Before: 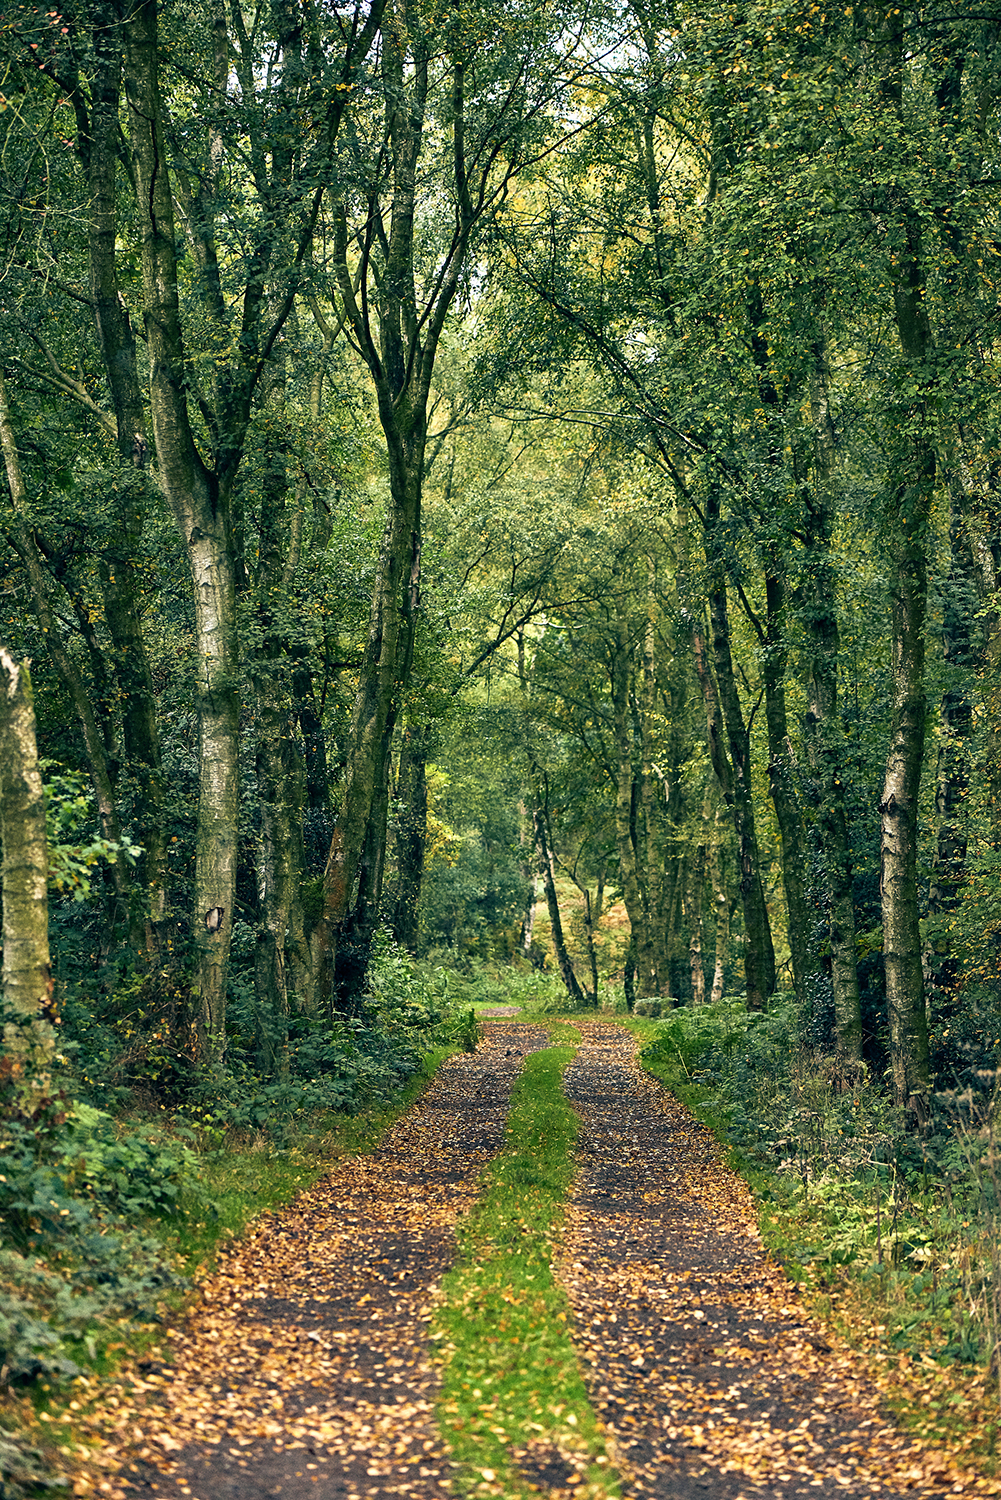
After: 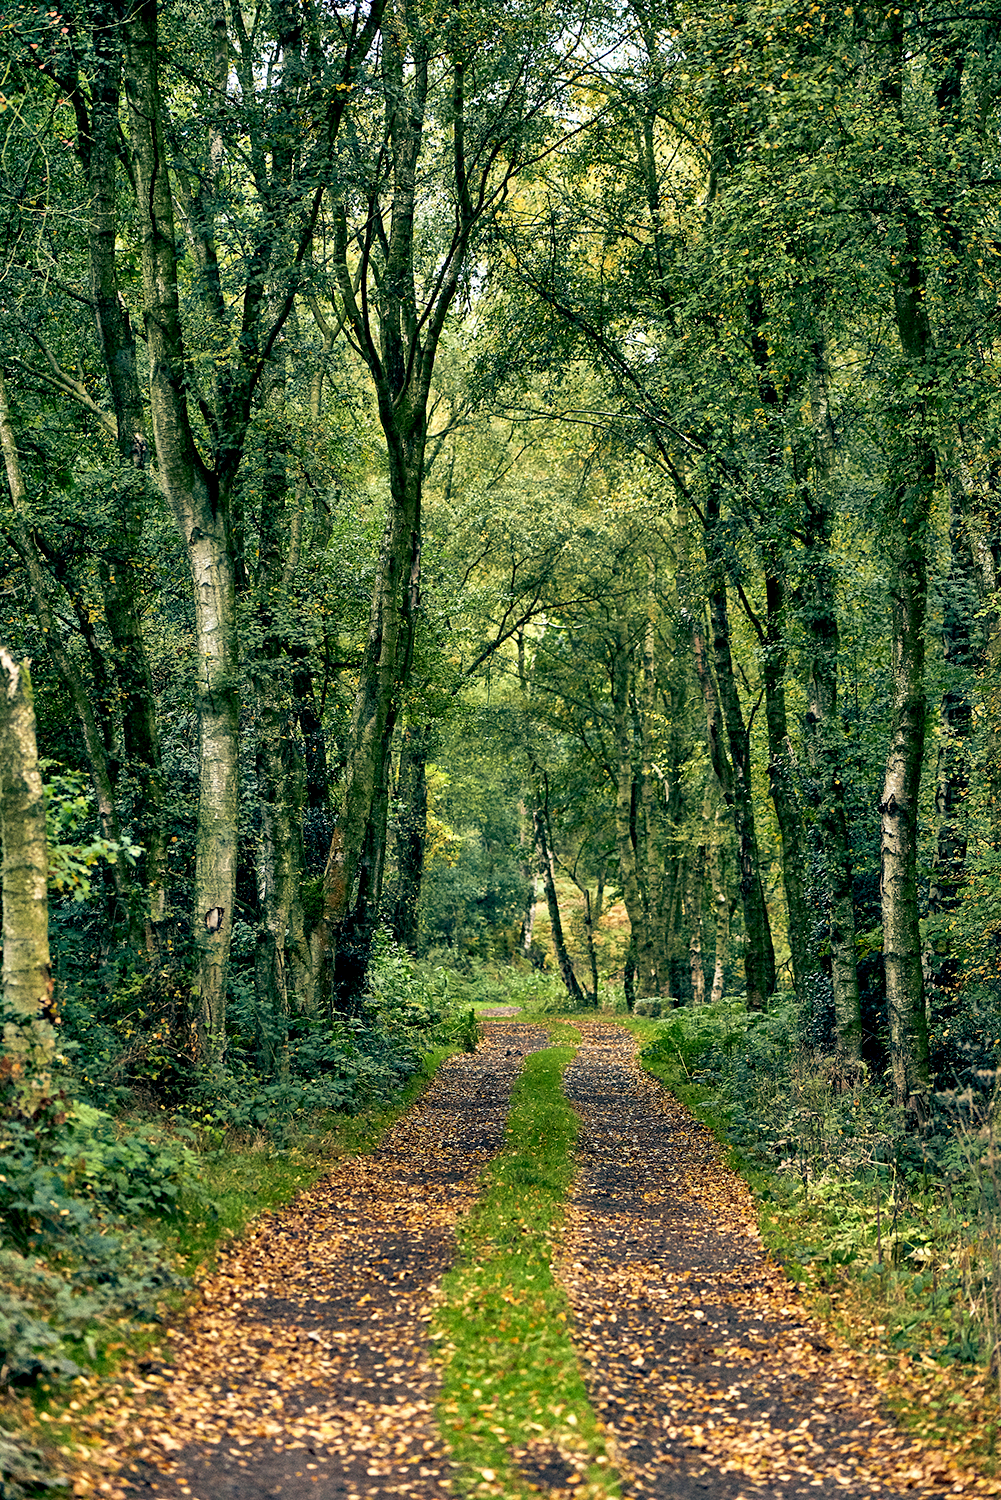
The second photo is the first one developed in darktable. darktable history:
exposure: black level correction 0.01, exposure 0.011 EV, compensate highlight preservation false
shadows and highlights: soften with gaussian
